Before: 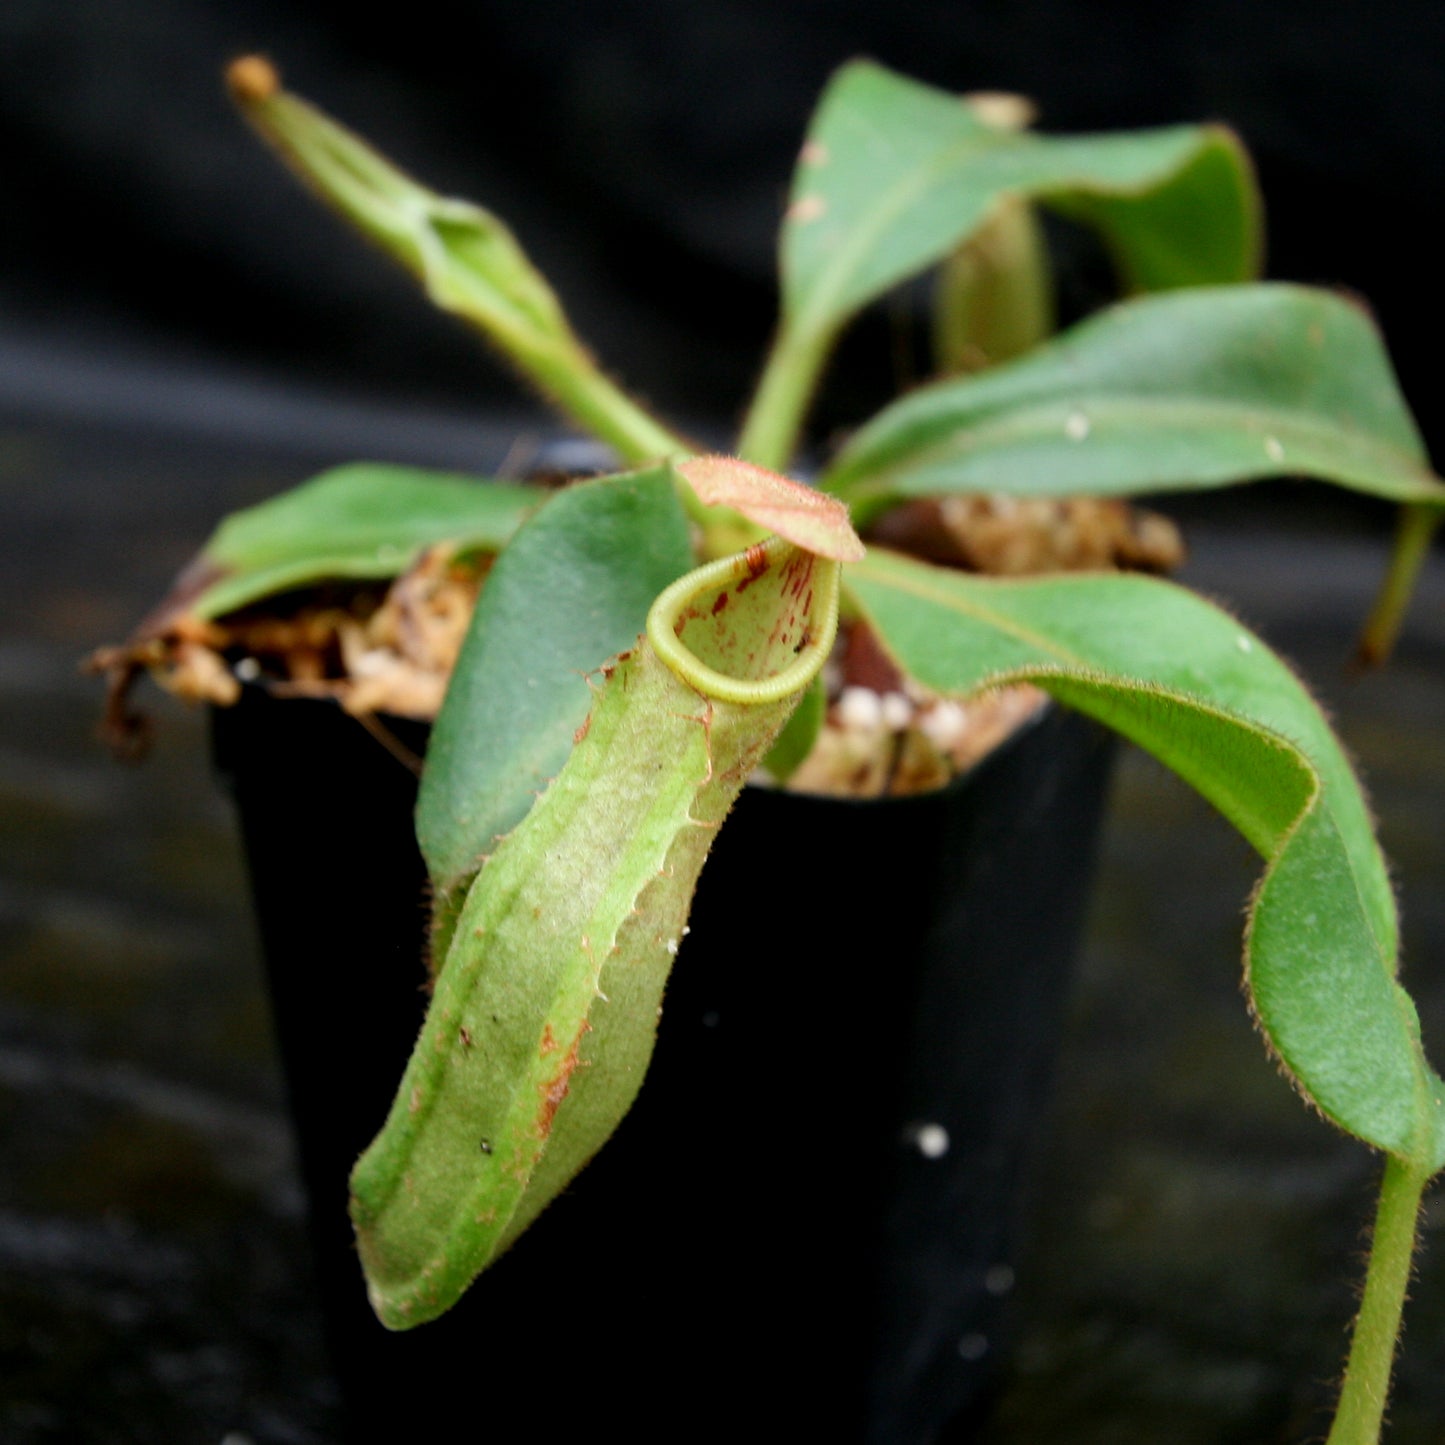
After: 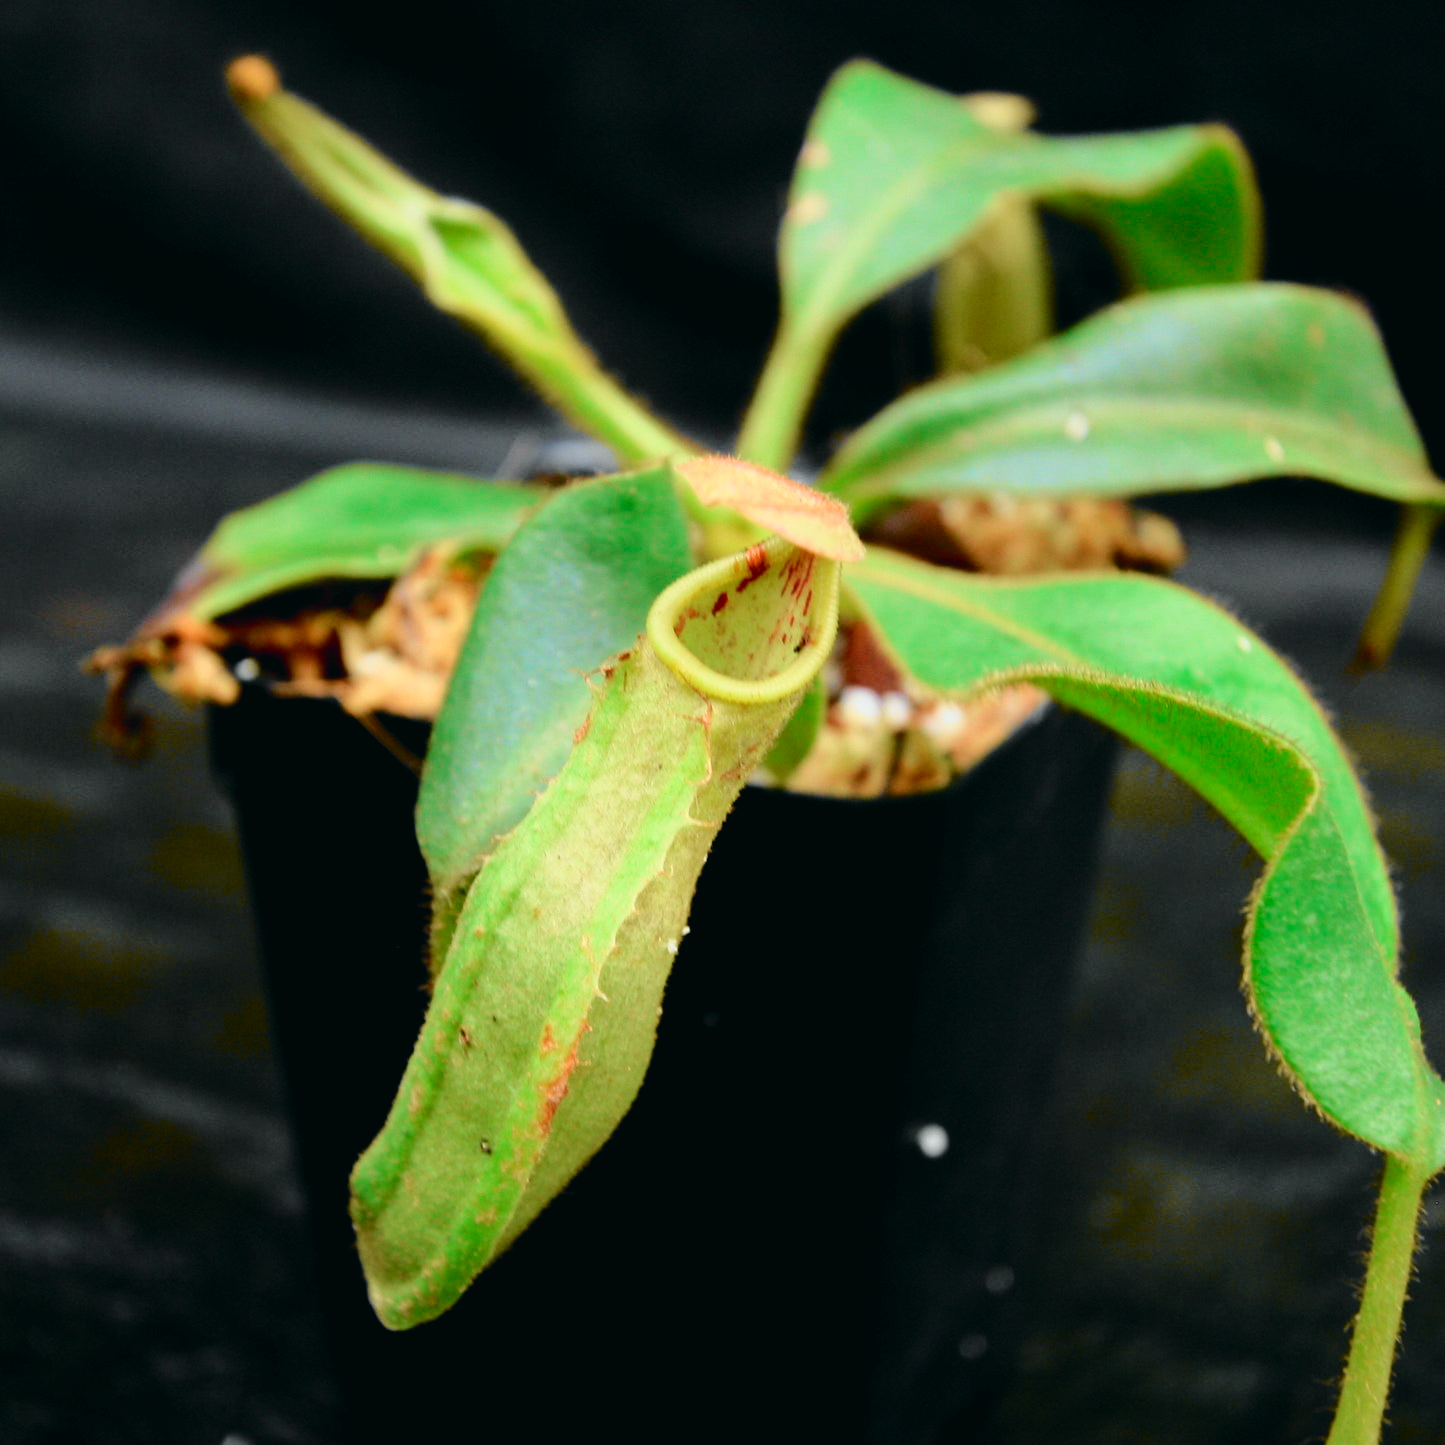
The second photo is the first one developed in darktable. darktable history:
tone curve: curves: ch0 [(0, 0.015) (0.084, 0.074) (0.162, 0.165) (0.304, 0.382) (0.466, 0.576) (0.654, 0.741) (0.848, 0.906) (0.984, 0.963)]; ch1 [(0, 0) (0.34, 0.235) (0.46, 0.46) (0.515, 0.502) (0.553, 0.567) (0.764, 0.815) (1, 1)]; ch2 [(0, 0) (0.44, 0.458) (0.479, 0.492) (0.524, 0.507) (0.547, 0.579) (0.673, 0.712) (1, 1)], color space Lab, independent channels, preserve colors none
